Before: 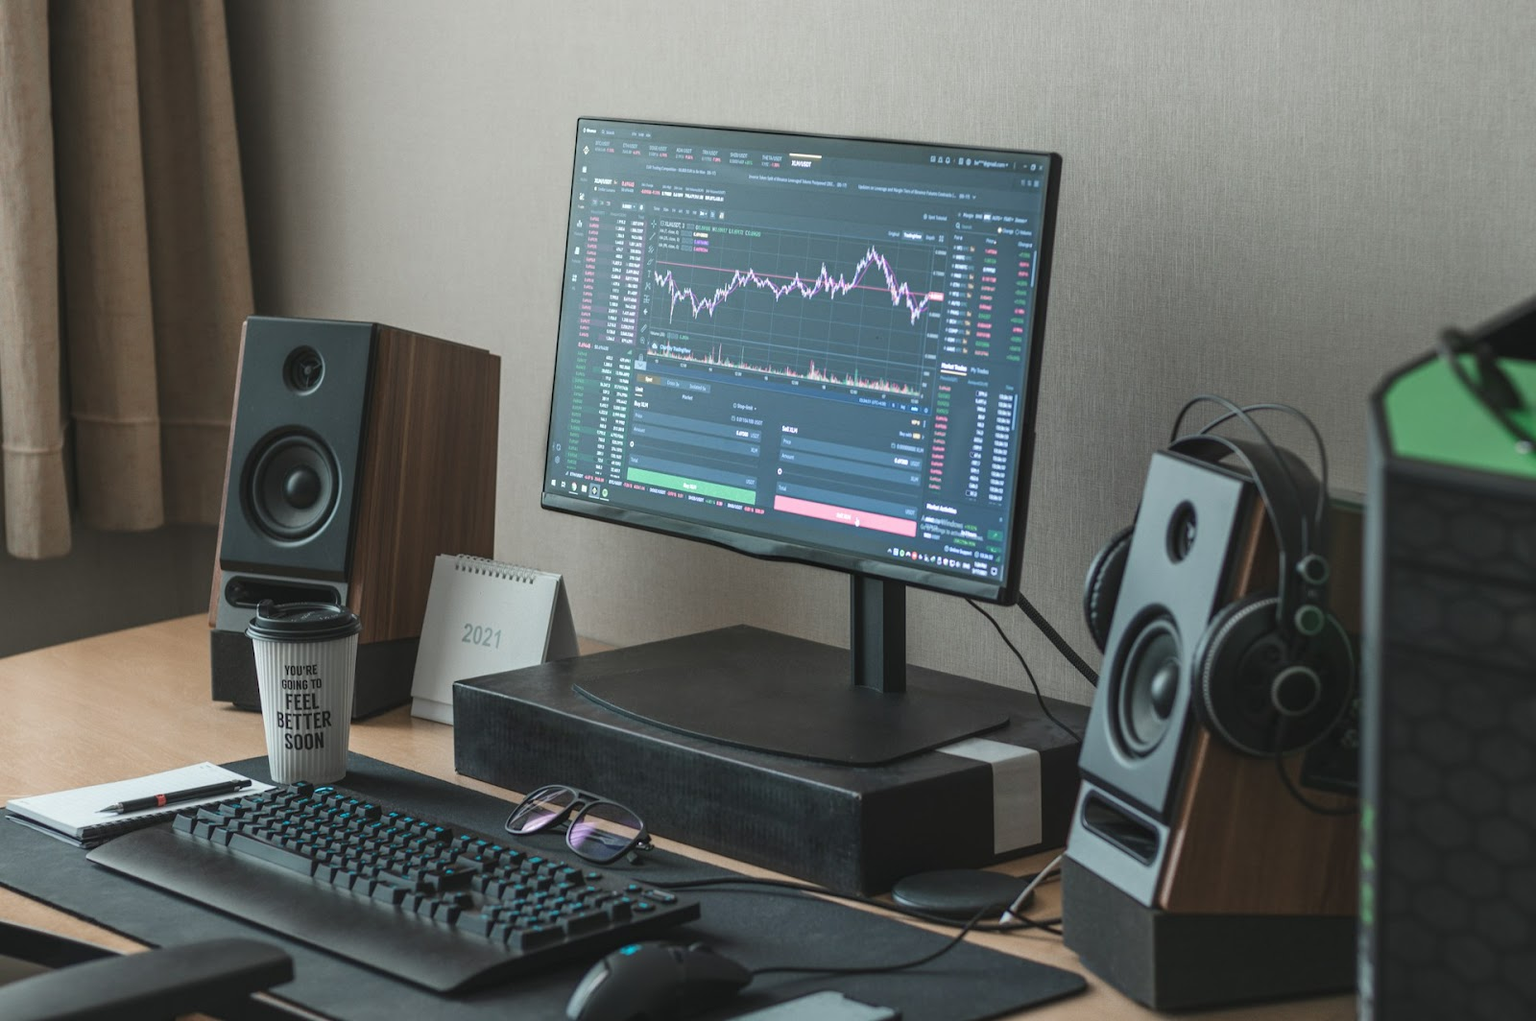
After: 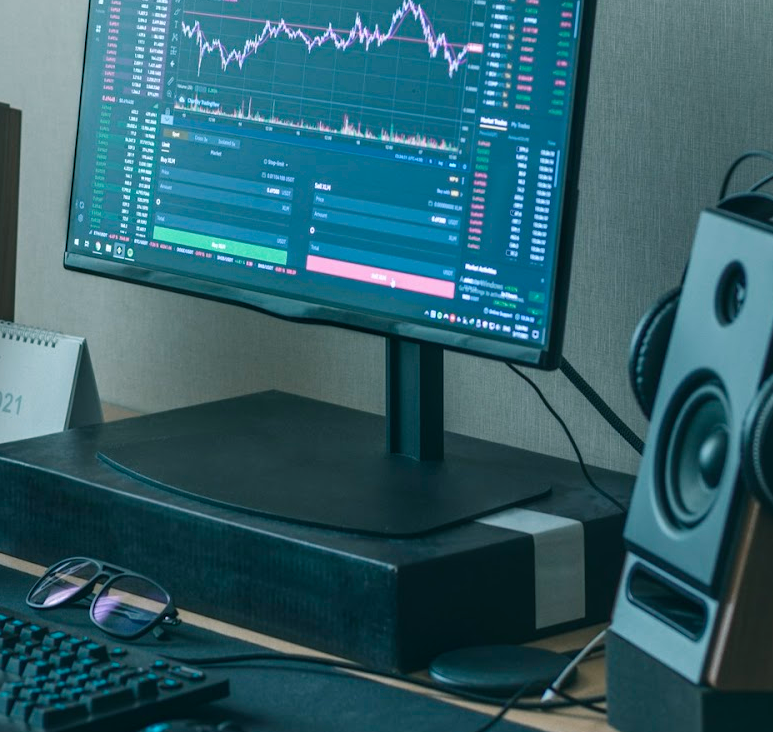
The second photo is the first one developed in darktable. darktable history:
crop: left 31.306%, top 24.595%, right 20.347%, bottom 6.525%
color balance rgb: power › luminance -7.785%, power › chroma 2.291%, power › hue 218.6°, perceptual saturation grading › global saturation 30.512%, global vibrance 15.313%
